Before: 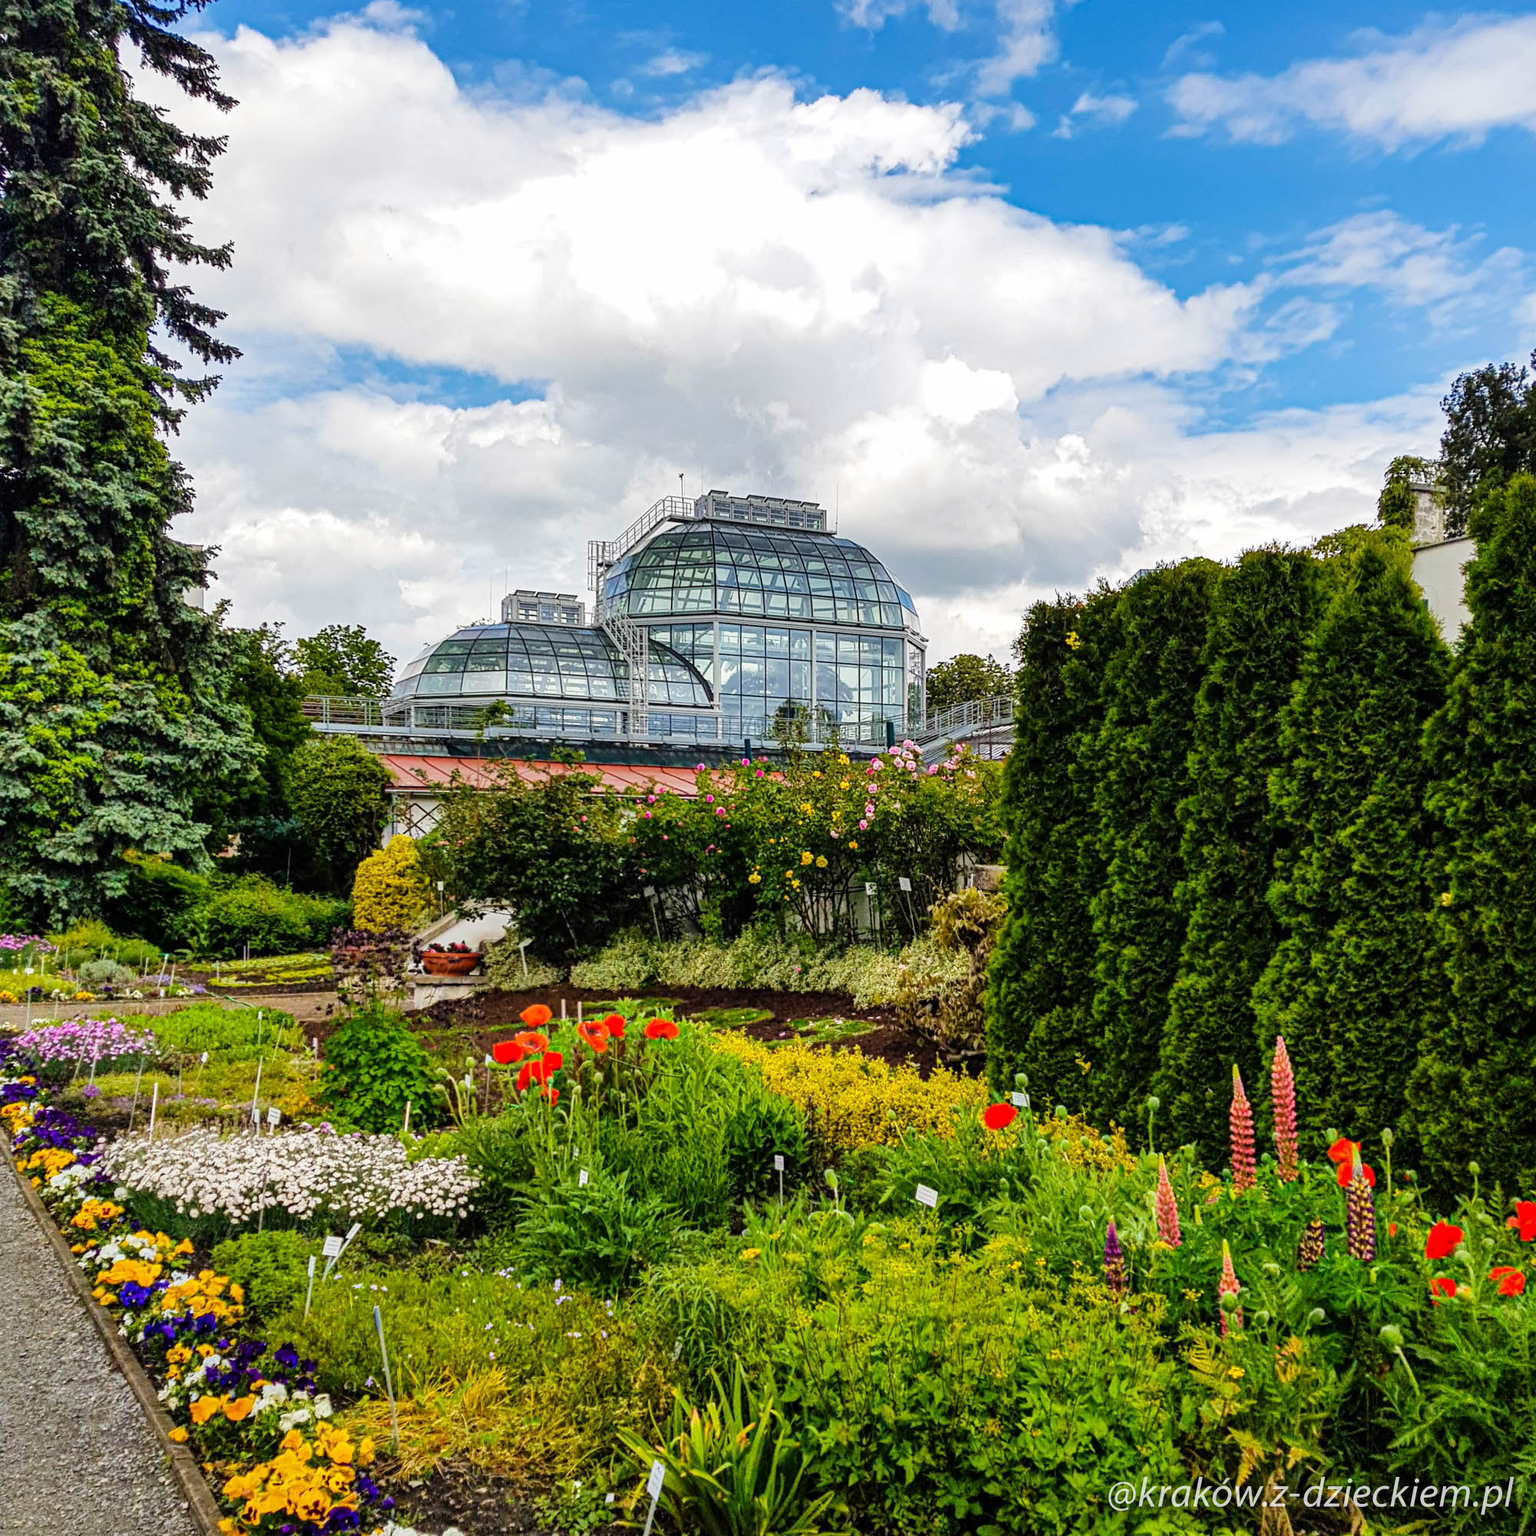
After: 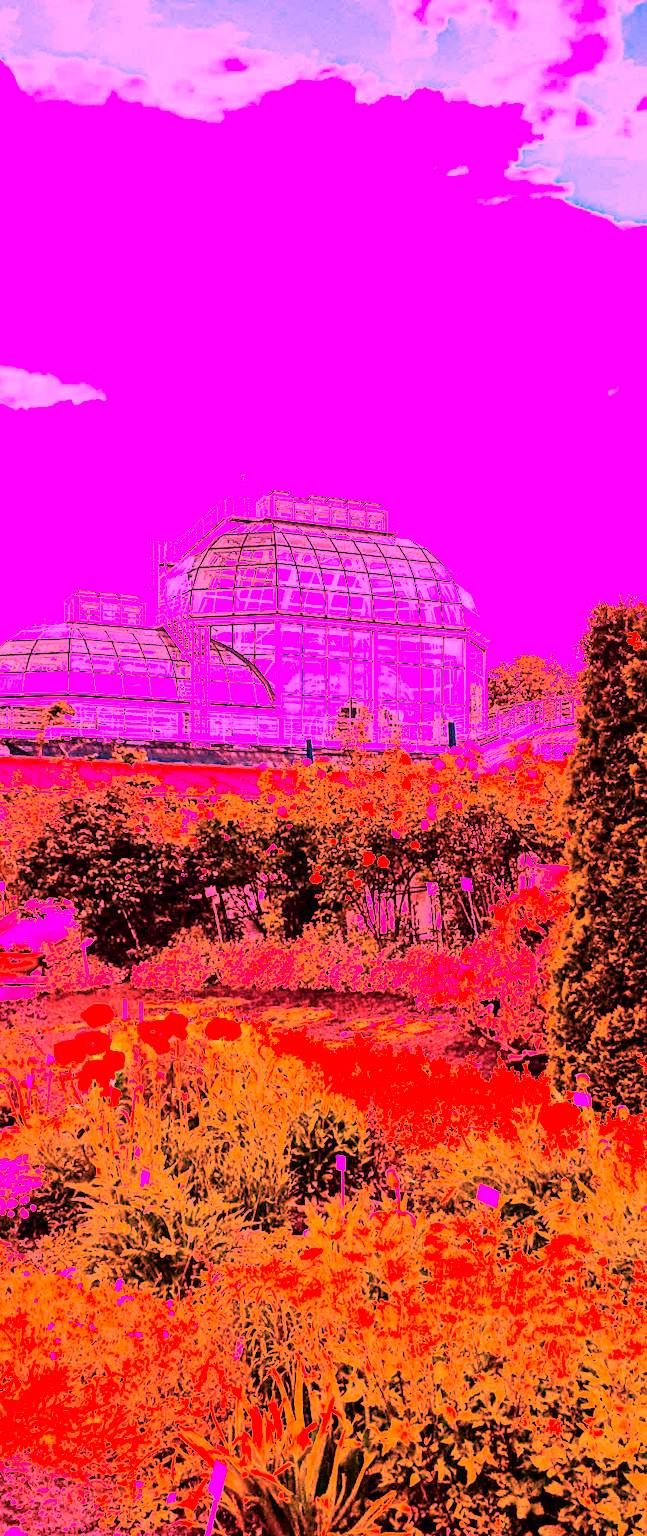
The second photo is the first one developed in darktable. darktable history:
crop: left 28.583%, right 29.231%
tone curve: curves: ch0 [(0, 0) (0.105, 0.068) (0.181, 0.185) (0.28, 0.291) (0.384, 0.404) (0.485, 0.531) (0.638, 0.681) (0.795, 0.879) (1, 0.977)]; ch1 [(0, 0) (0.161, 0.092) (0.35, 0.33) (0.379, 0.401) (0.456, 0.469) (0.504, 0.5) (0.512, 0.514) (0.58, 0.597) (0.635, 0.646) (1, 1)]; ch2 [(0, 0) (0.371, 0.362) (0.437, 0.437) (0.5, 0.5) (0.53, 0.523) (0.56, 0.58) (0.622, 0.606) (1, 1)], color space Lab, independent channels, preserve colors none
white balance: red 4.26, blue 1.802
